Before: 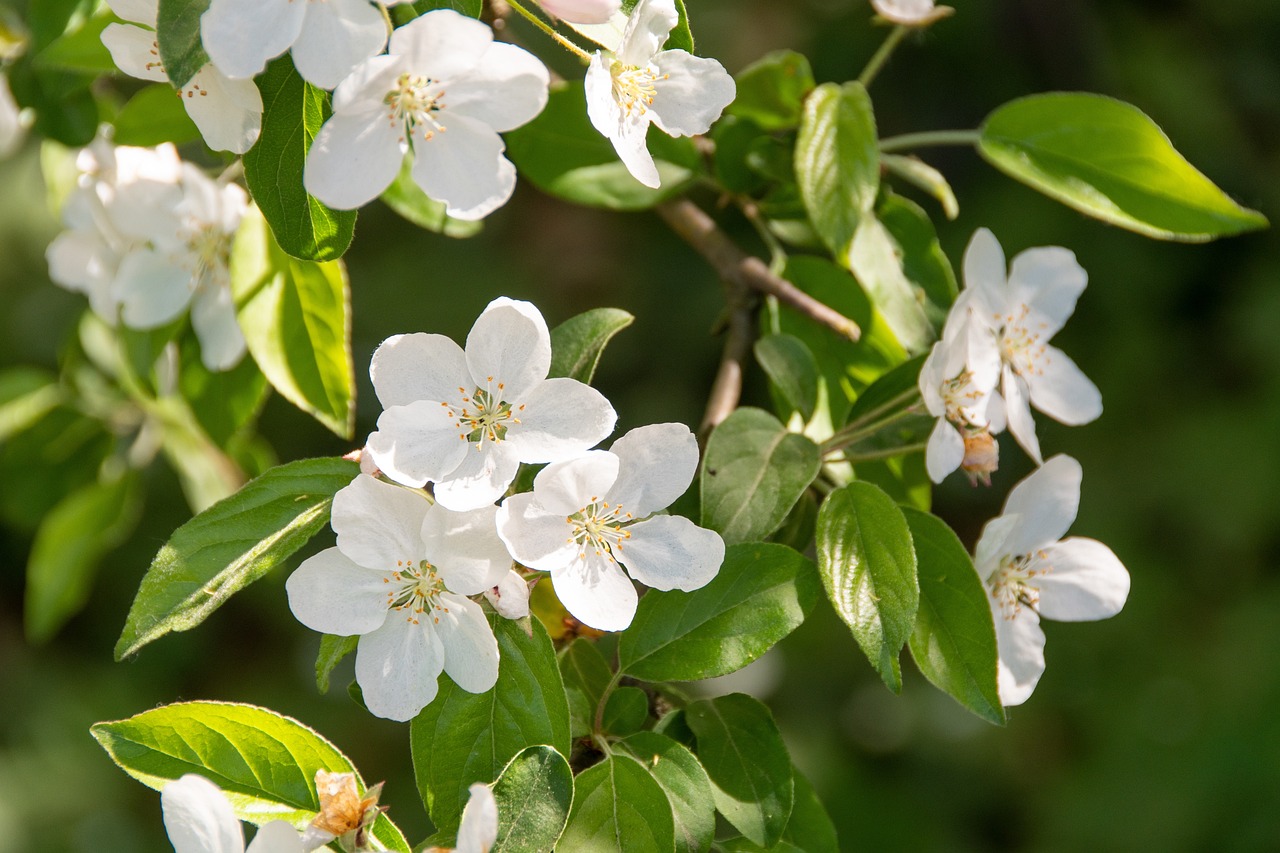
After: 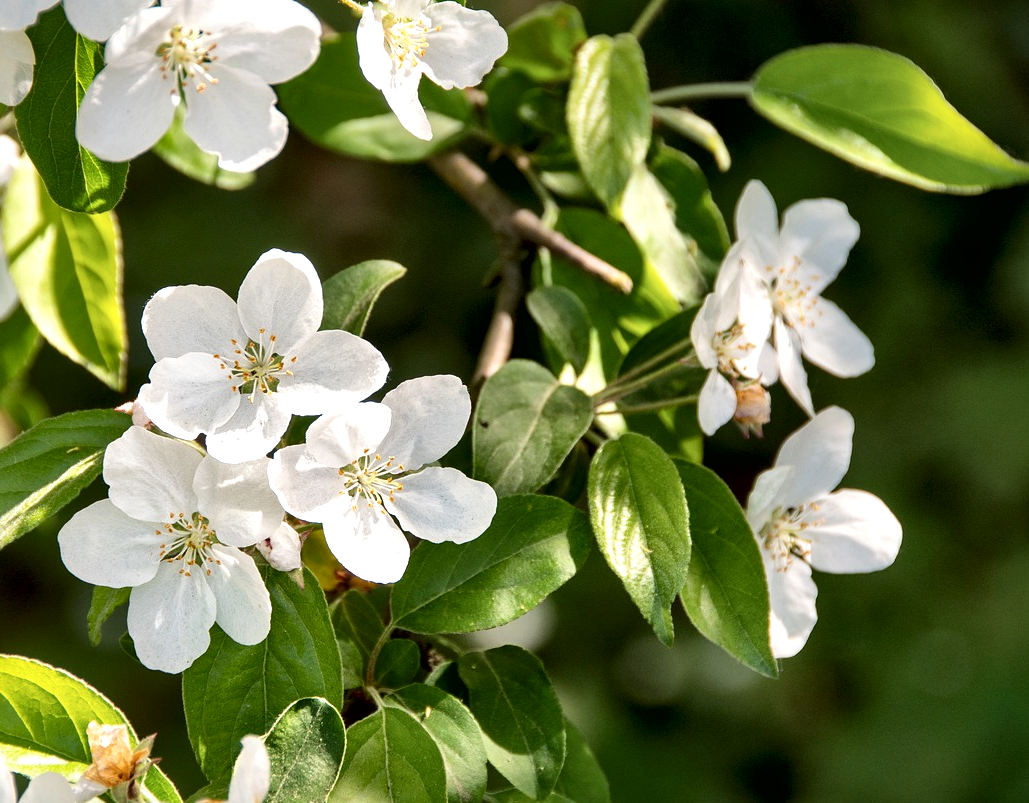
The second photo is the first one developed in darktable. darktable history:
crop and rotate: left 17.852%, top 5.805%, right 1.743%
local contrast: mode bilateral grid, contrast 43, coarseness 70, detail 214%, midtone range 0.2
